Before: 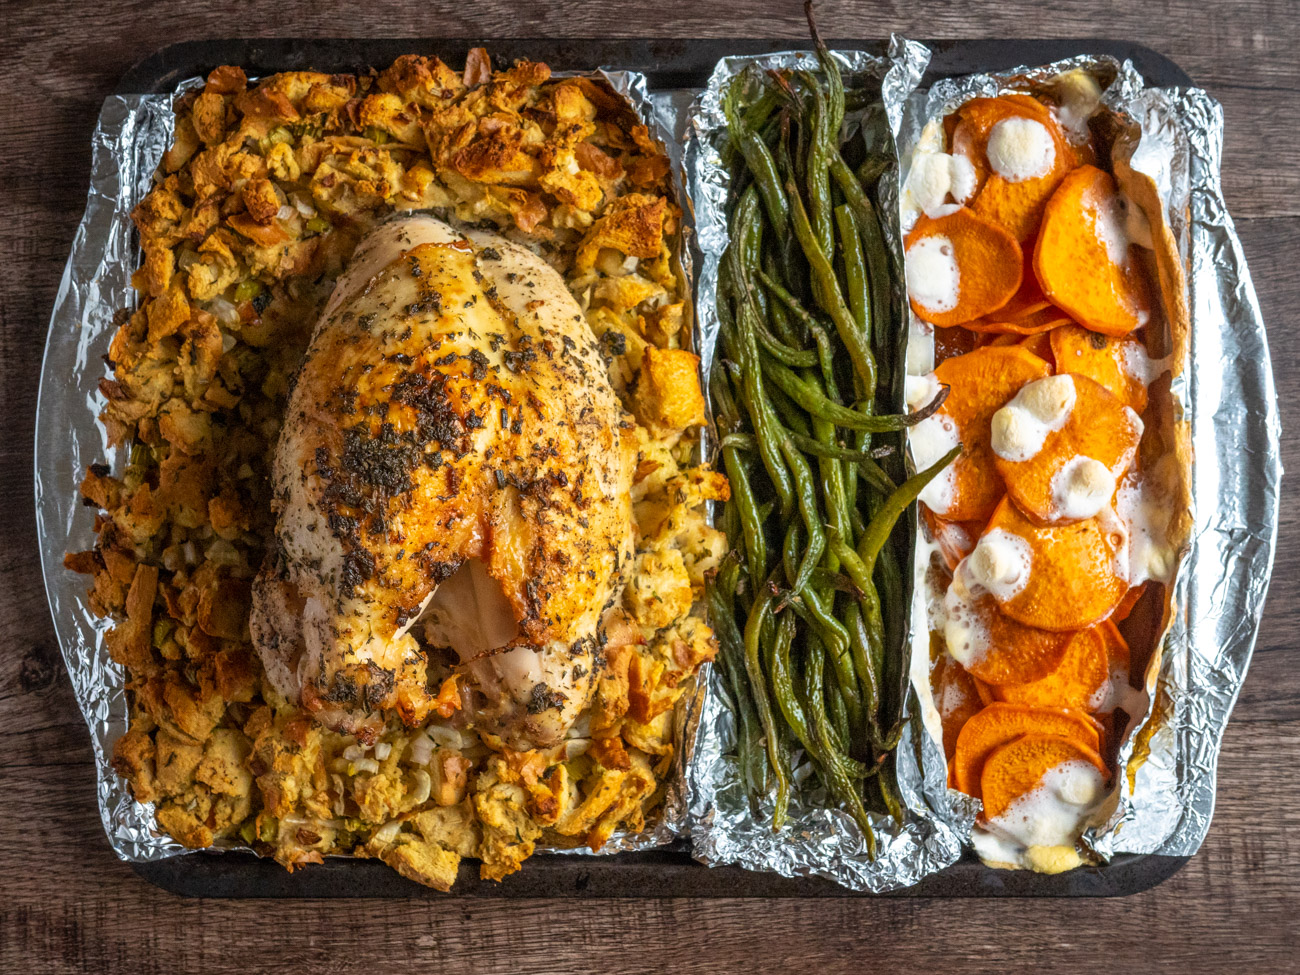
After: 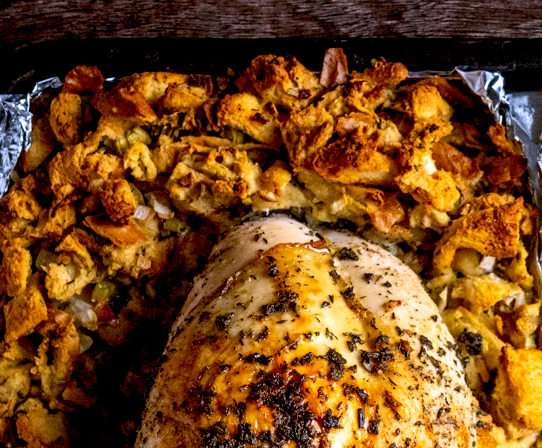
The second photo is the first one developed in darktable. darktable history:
color calibration: illuminant custom, x 0.367, y 0.392, temperature 4436.5 K
tone equalizer: -8 EV -0.377 EV, -7 EV -0.403 EV, -6 EV -0.299 EV, -5 EV -0.193 EV, -3 EV 0.216 EV, -2 EV 0.324 EV, -1 EV 0.374 EV, +0 EV 0.414 EV, edges refinement/feathering 500, mask exposure compensation -1.57 EV, preserve details no
exposure: black level correction 0.029, exposure -0.075 EV, compensate highlight preservation false
crop and rotate: left 11.068%, top 0.096%, right 47.223%, bottom 53.953%
